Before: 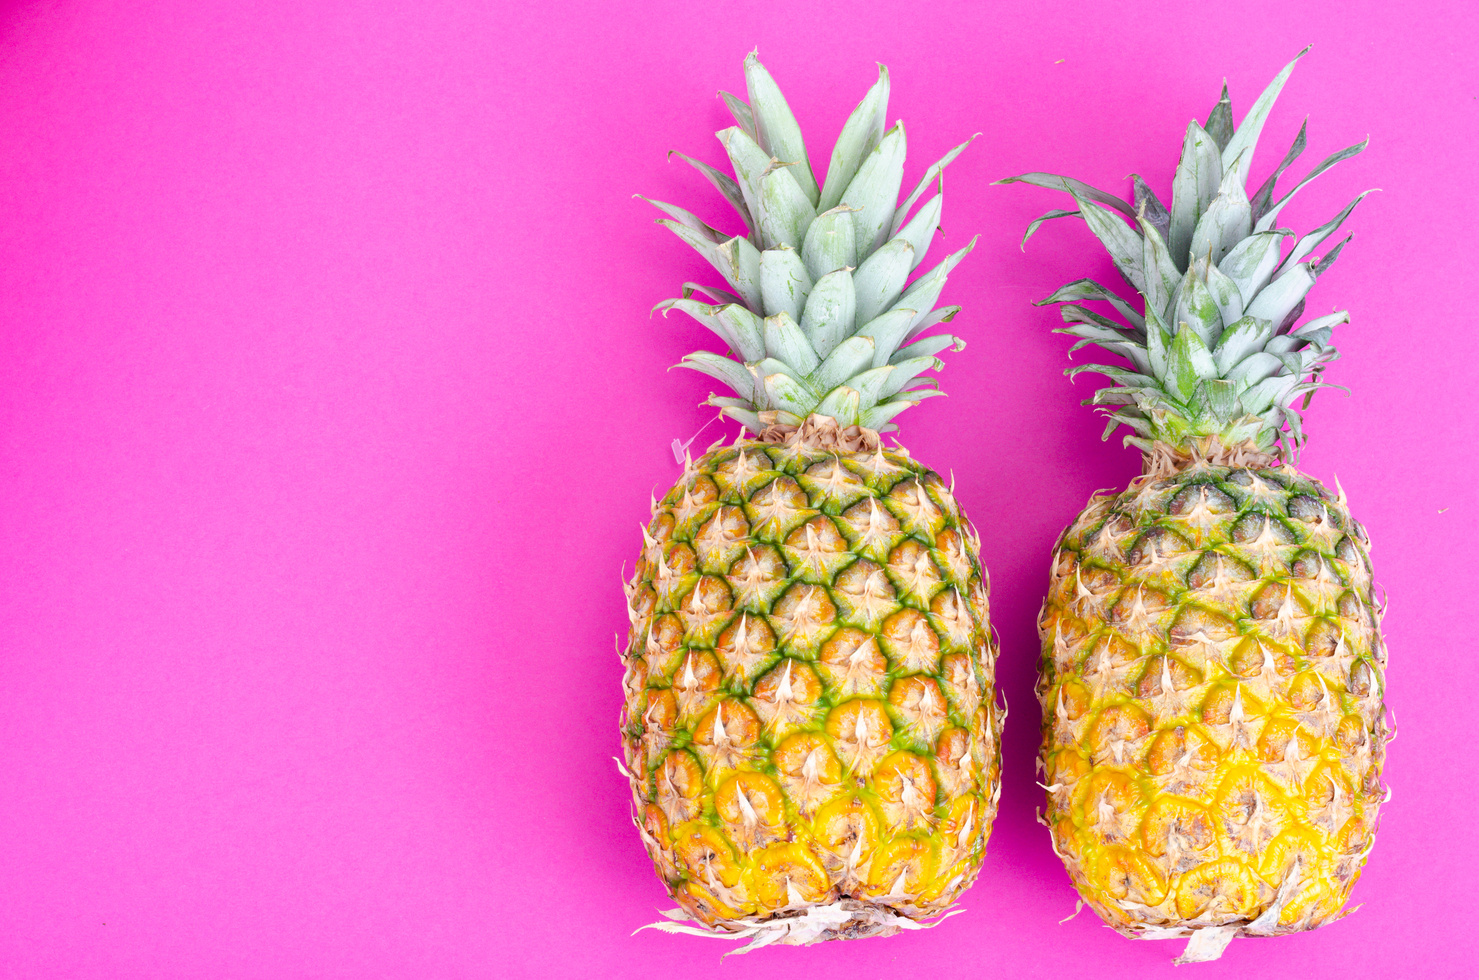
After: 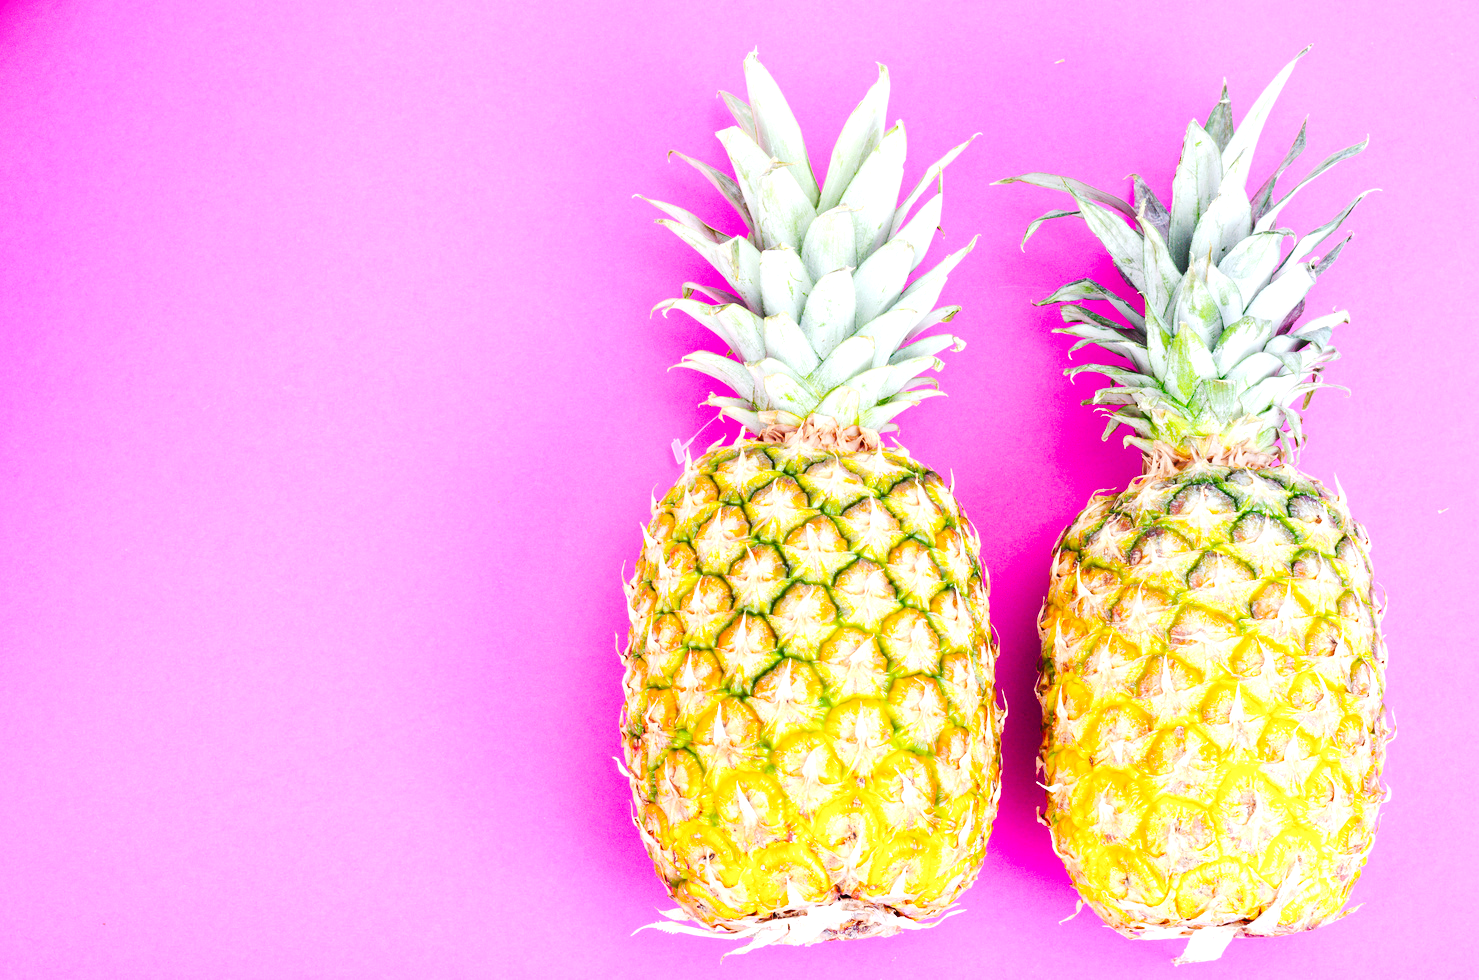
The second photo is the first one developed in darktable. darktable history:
exposure: black level correction 0, exposure 0.7 EV, compensate exposure bias true, compensate highlight preservation false
tone curve: curves: ch0 [(0, 0) (0.003, 0.008) (0.011, 0.011) (0.025, 0.018) (0.044, 0.028) (0.069, 0.039) (0.1, 0.056) (0.136, 0.081) (0.177, 0.118) (0.224, 0.164) (0.277, 0.223) (0.335, 0.3) (0.399, 0.399) (0.468, 0.51) (0.543, 0.618) (0.623, 0.71) (0.709, 0.79) (0.801, 0.865) (0.898, 0.93) (1, 1)], preserve colors none
